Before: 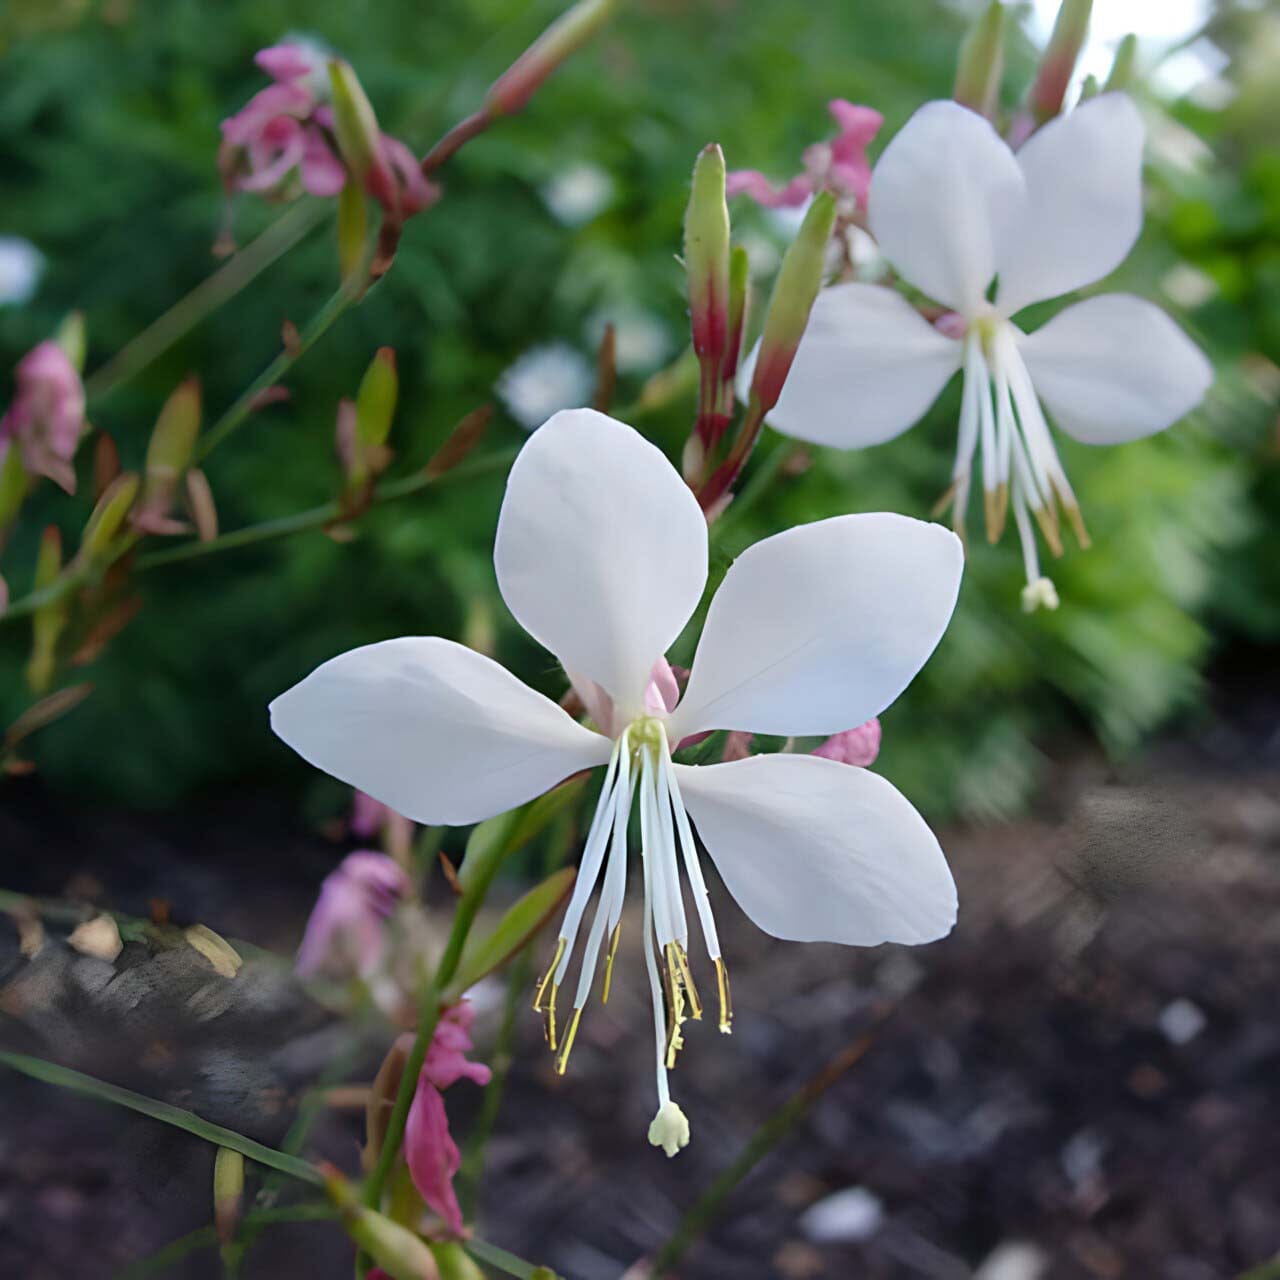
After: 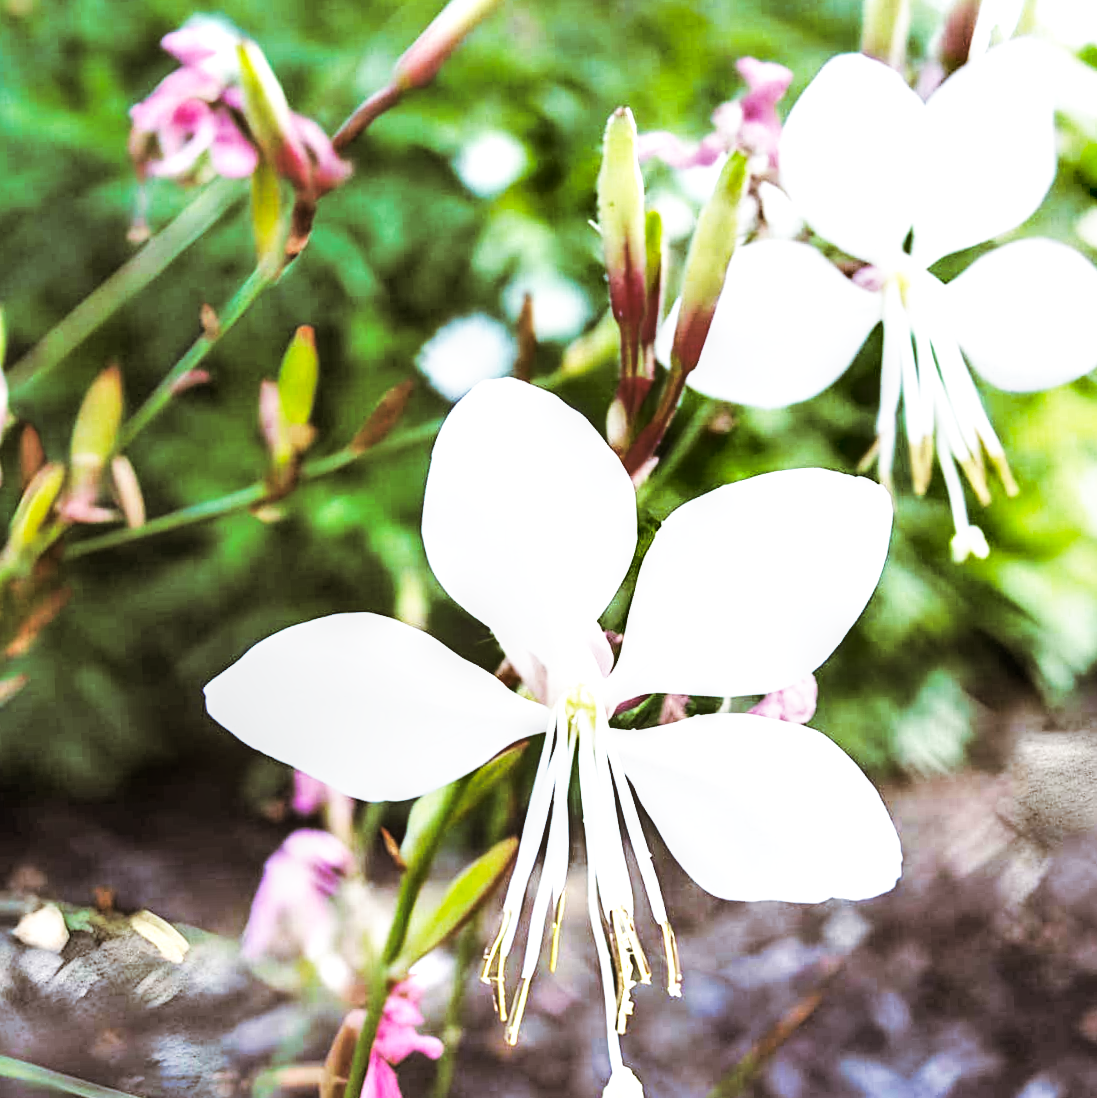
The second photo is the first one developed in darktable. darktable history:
crop and rotate: left 7.196%, top 4.574%, right 10.605%, bottom 13.178%
exposure: exposure 1.061 EV, compensate highlight preservation false
local contrast: on, module defaults
tone equalizer: on, module defaults
base curve: curves: ch0 [(0, 0) (0.007, 0.004) (0.027, 0.03) (0.046, 0.07) (0.207, 0.54) (0.442, 0.872) (0.673, 0.972) (1, 1)], preserve colors none
rotate and perspective: rotation -2.56°, automatic cropping off
shadows and highlights: radius 100.41, shadows 50.55, highlights -64.36, highlights color adjustment 49.82%, soften with gaussian
split-toning: shadows › hue 32.4°, shadows › saturation 0.51, highlights › hue 180°, highlights › saturation 0, balance -60.17, compress 55.19%
